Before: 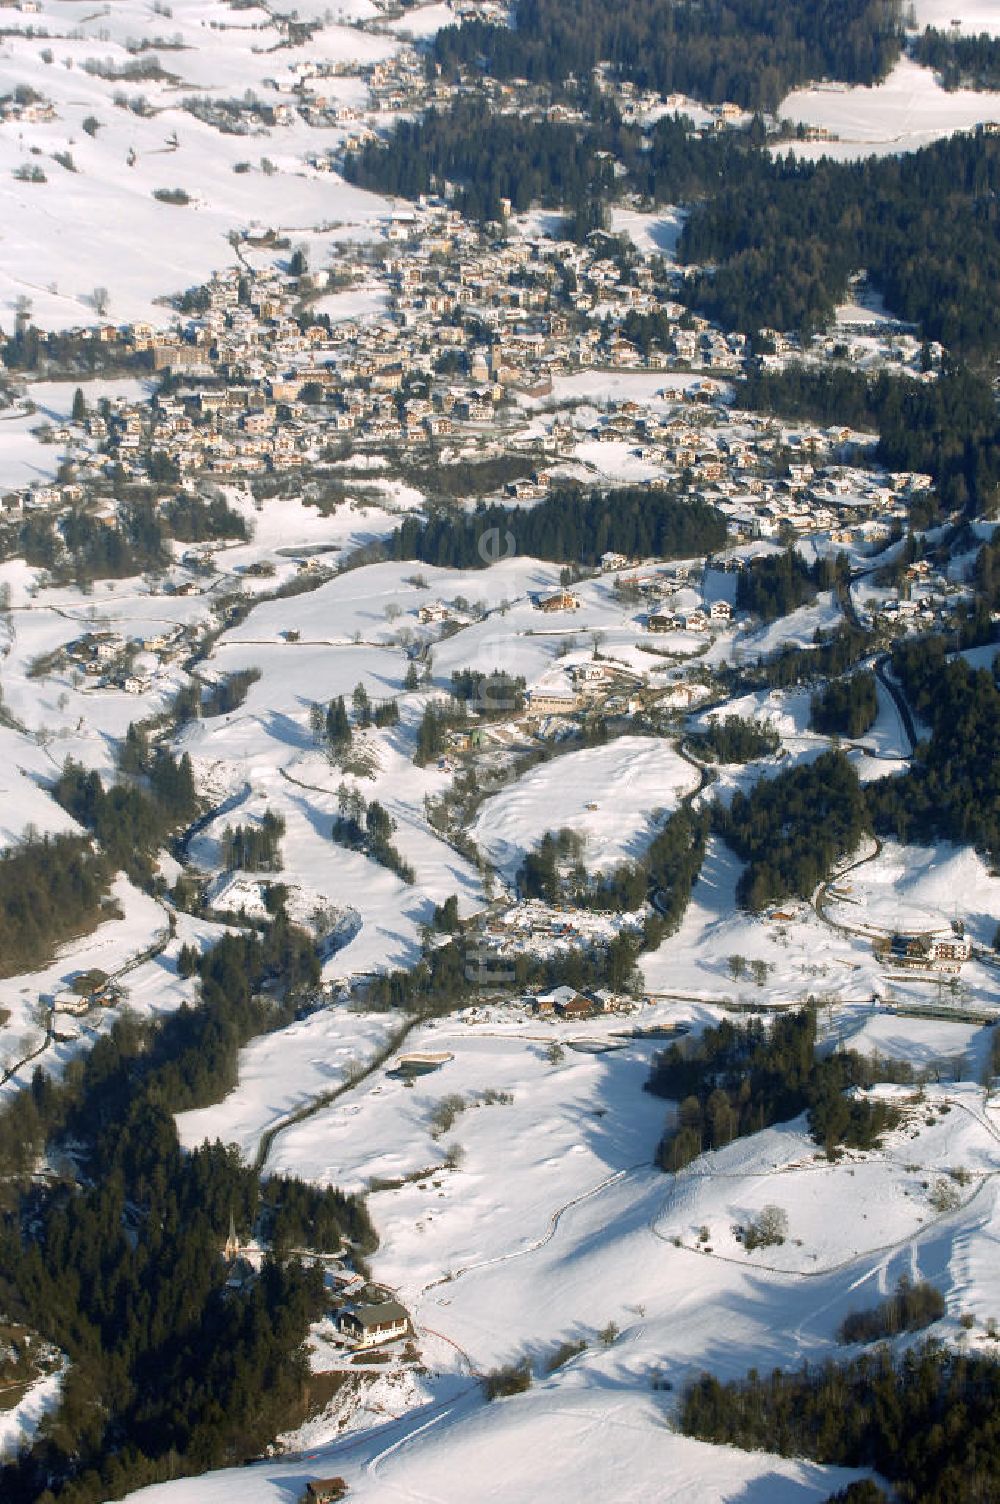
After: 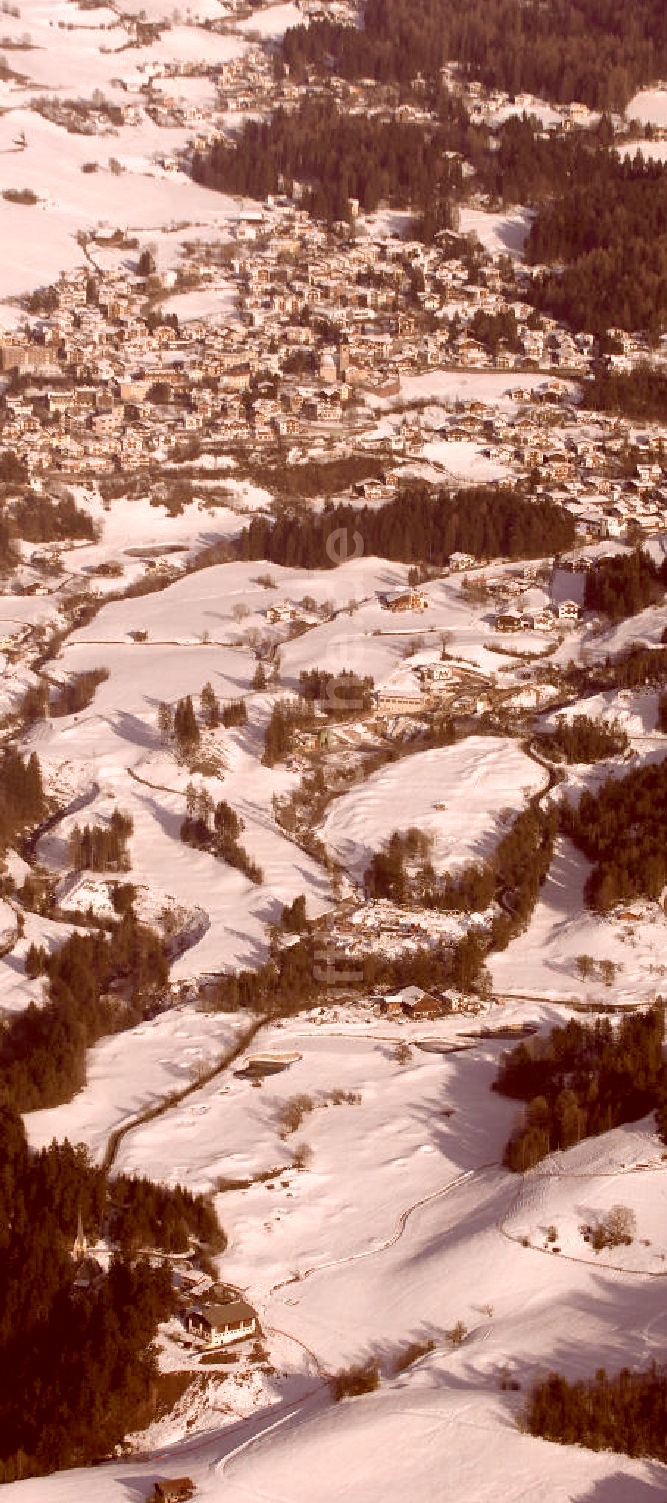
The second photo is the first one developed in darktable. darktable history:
color correction: highlights a* 9.19, highlights b* 8.98, shadows a* 39.94, shadows b* 39.25, saturation 0.778
crop and rotate: left 15.295%, right 17.911%
